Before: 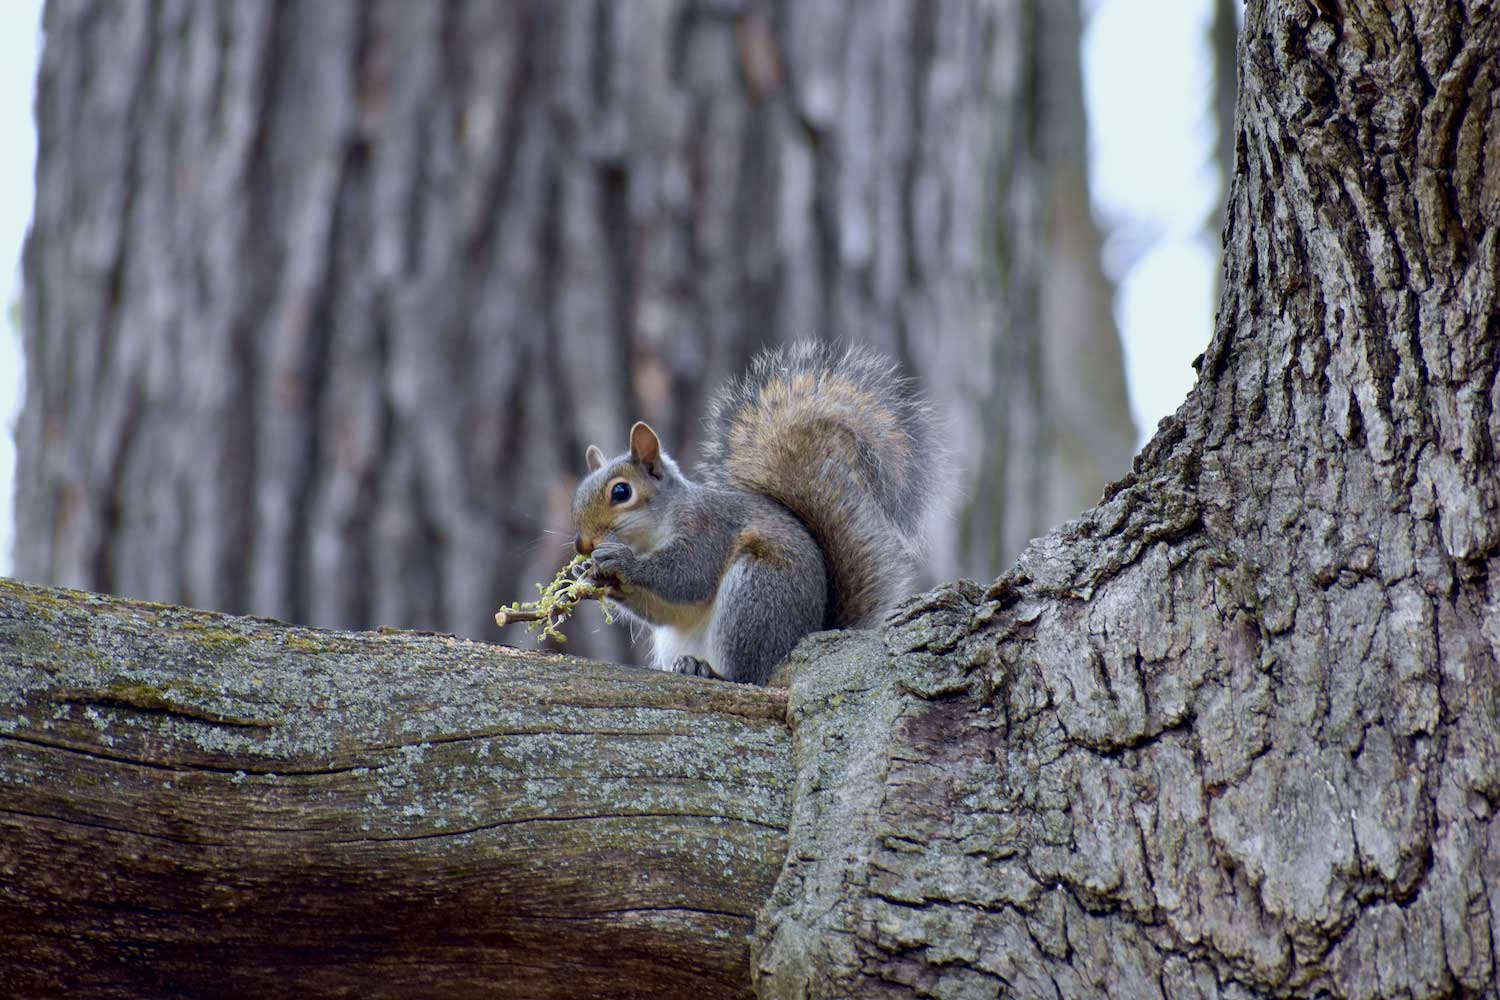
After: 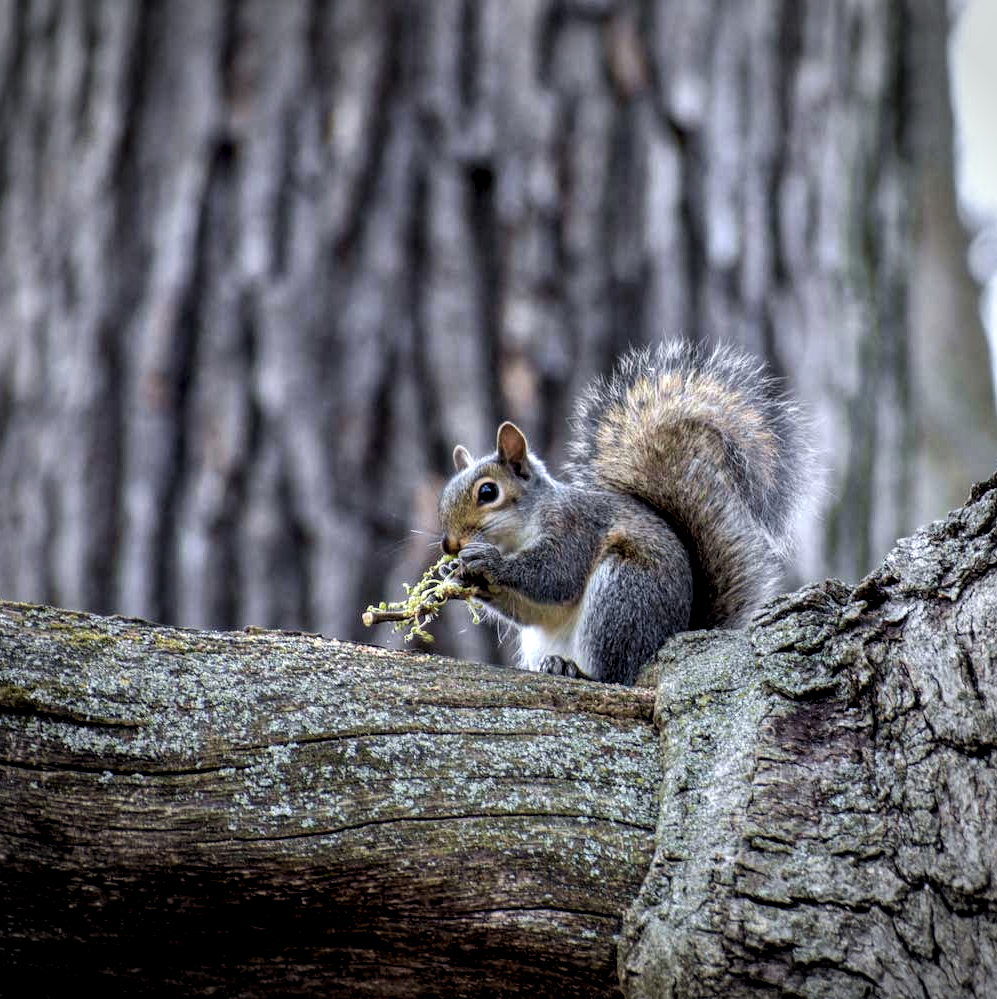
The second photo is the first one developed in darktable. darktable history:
local contrast: highlights 23%, detail 150%
crop and rotate: left 8.894%, right 24.603%
exposure: black level correction 0.002, exposure 0.147 EV, compensate exposure bias true, compensate highlight preservation false
levels: levels [0.062, 0.494, 0.925]
vignetting: automatic ratio true, unbound false
